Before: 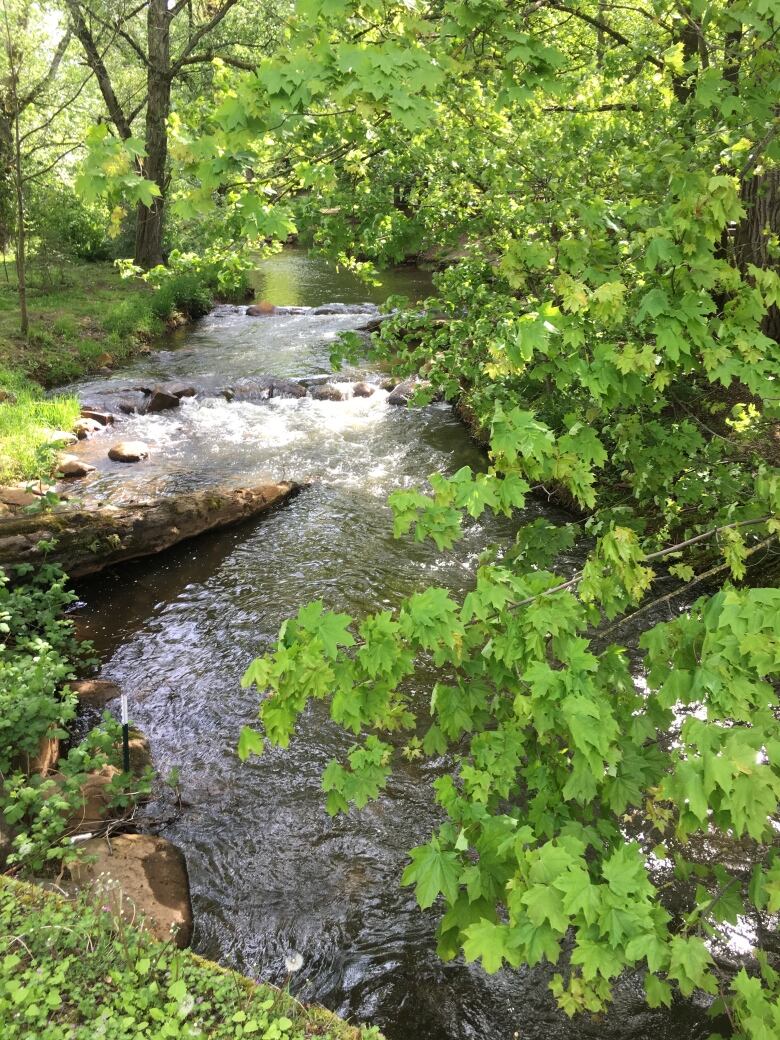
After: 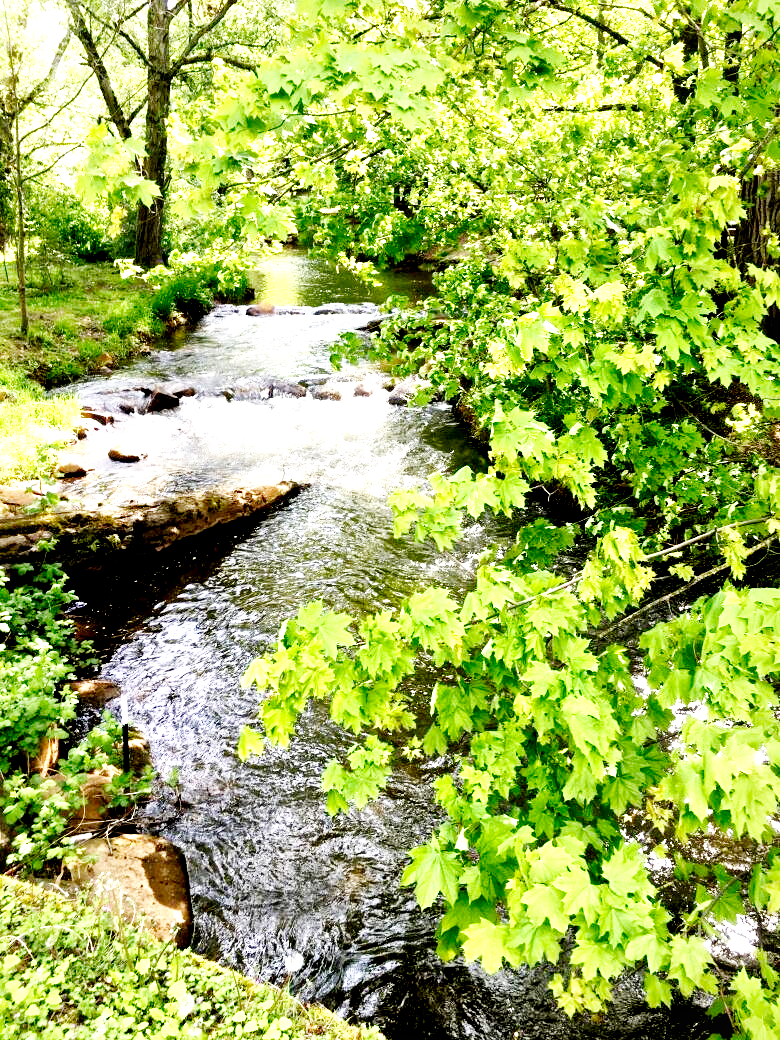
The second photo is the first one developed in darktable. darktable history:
exposure: black level correction 0.025, exposure 0.182 EV, compensate highlight preservation false
base curve: curves: ch0 [(0, 0.003) (0.001, 0.002) (0.006, 0.004) (0.02, 0.022) (0.048, 0.086) (0.094, 0.234) (0.162, 0.431) (0.258, 0.629) (0.385, 0.8) (0.548, 0.918) (0.751, 0.988) (1, 1)], preserve colors none
local contrast: mode bilateral grid, contrast 70, coarseness 75, detail 180%, midtone range 0.2
